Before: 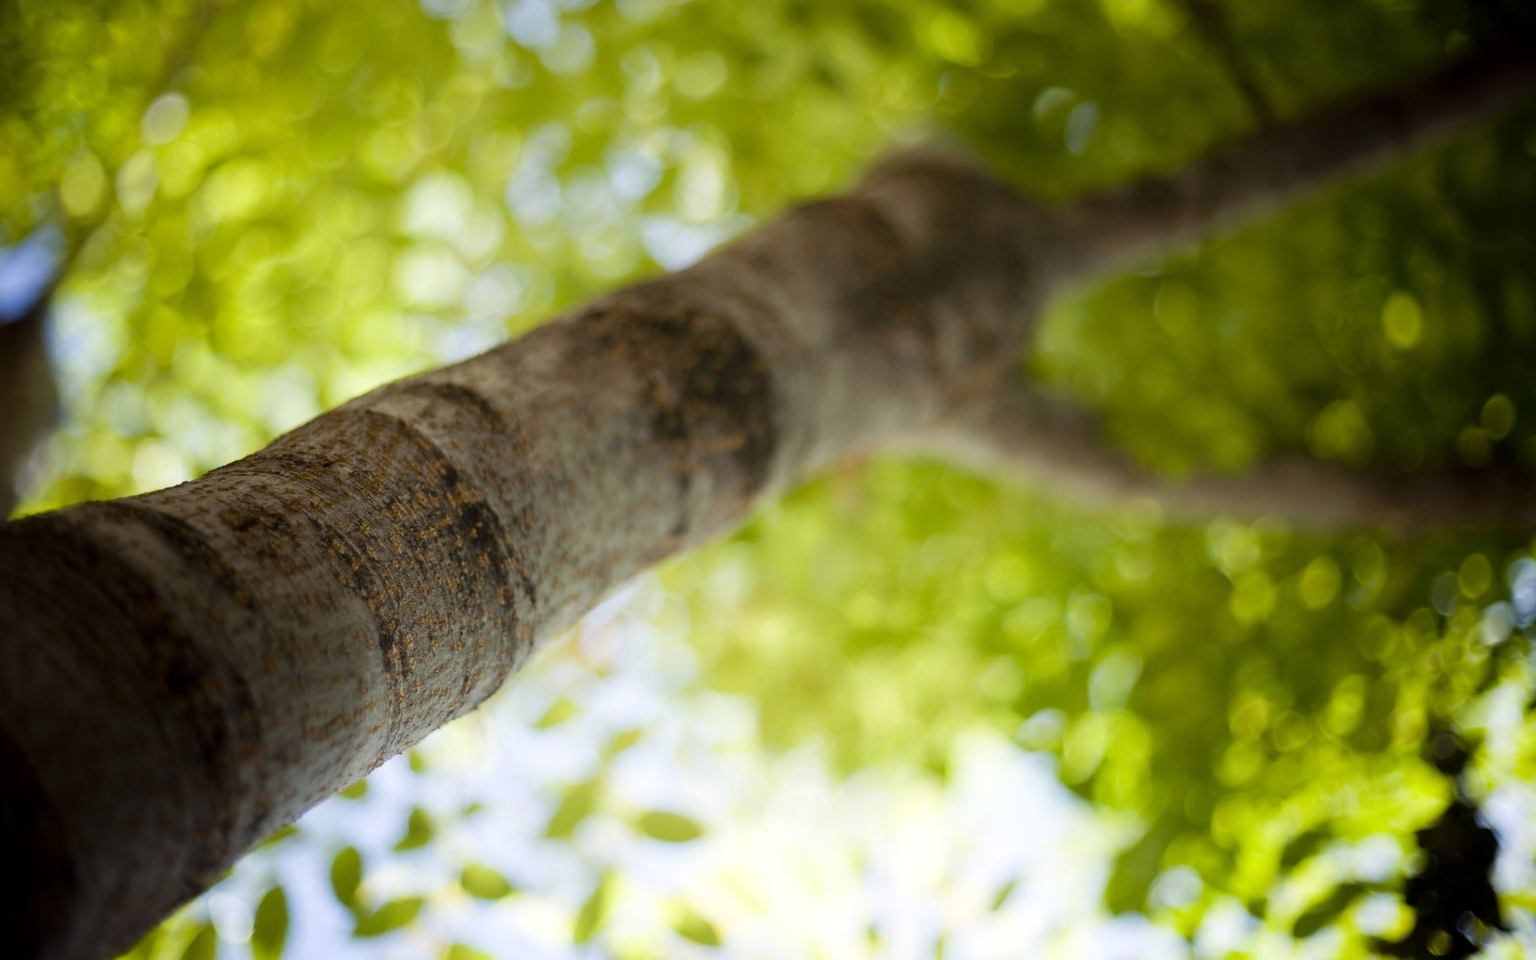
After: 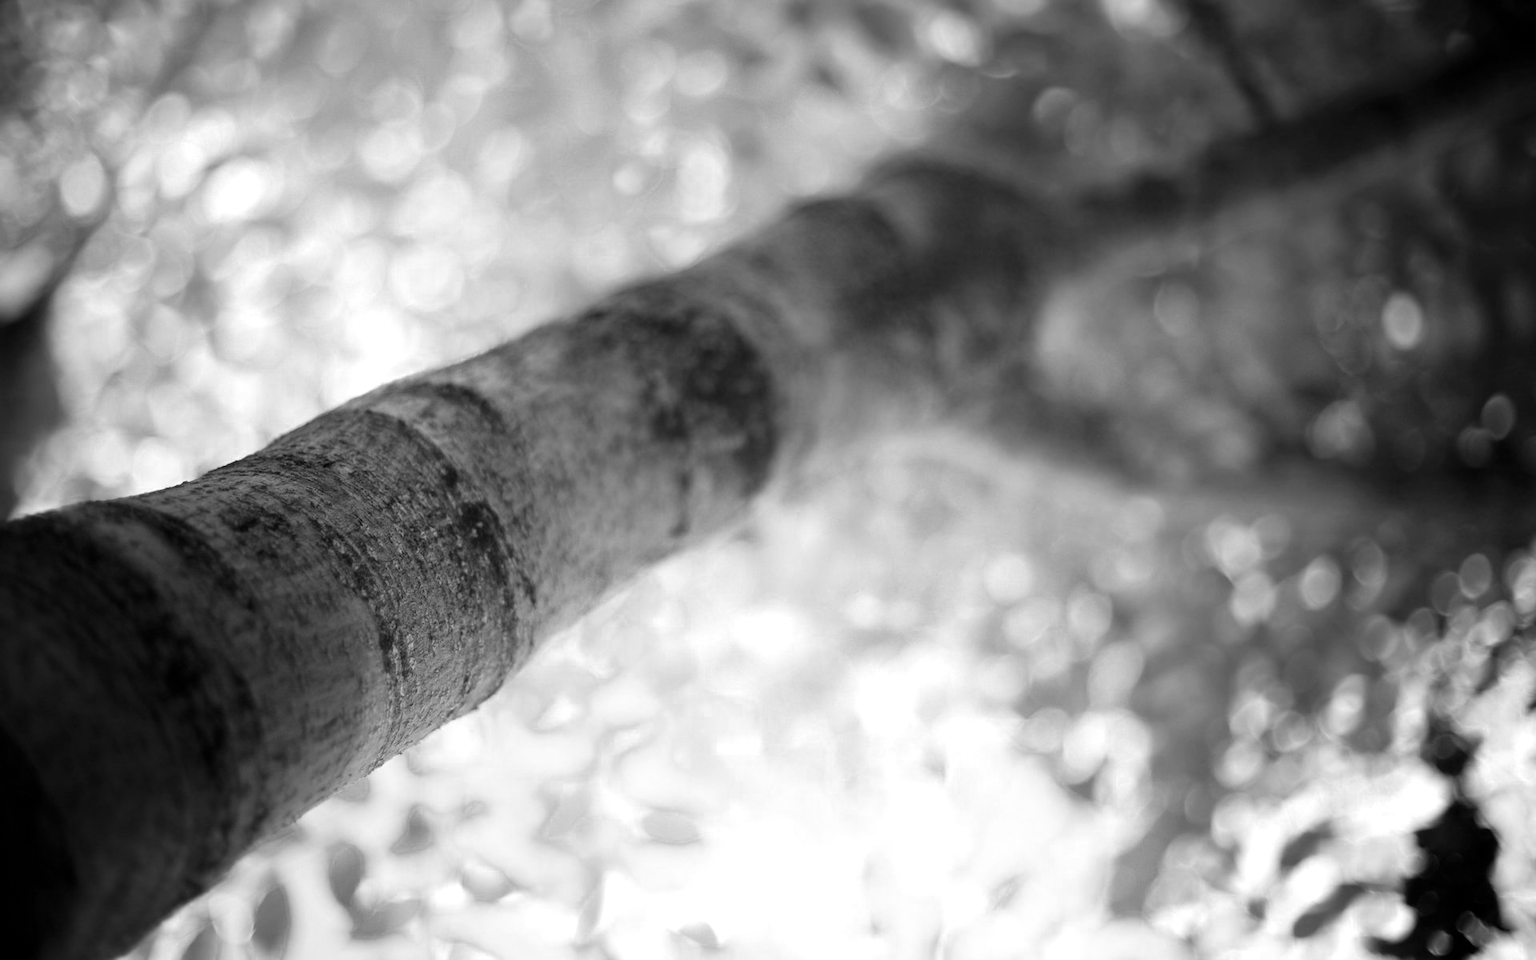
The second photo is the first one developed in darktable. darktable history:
monochrome: on, module defaults
color zones: curves: ch0 [(0.018, 0.548) (0.224, 0.64) (0.425, 0.447) (0.675, 0.575) (0.732, 0.579)]; ch1 [(0.066, 0.487) (0.25, 0.5) (0.404, 0.43) (0.75, 0.421) (0.956, 0.421)]; ch2 [(0.044, 0.561) (0.215, 0.465) (0.399, 0.544) (0.465, 0.548) (0.614, 0.447) (0.724, 0.43) (0.882, 0.623) (0.956, 0.632)]
velvia: on, module defaults
